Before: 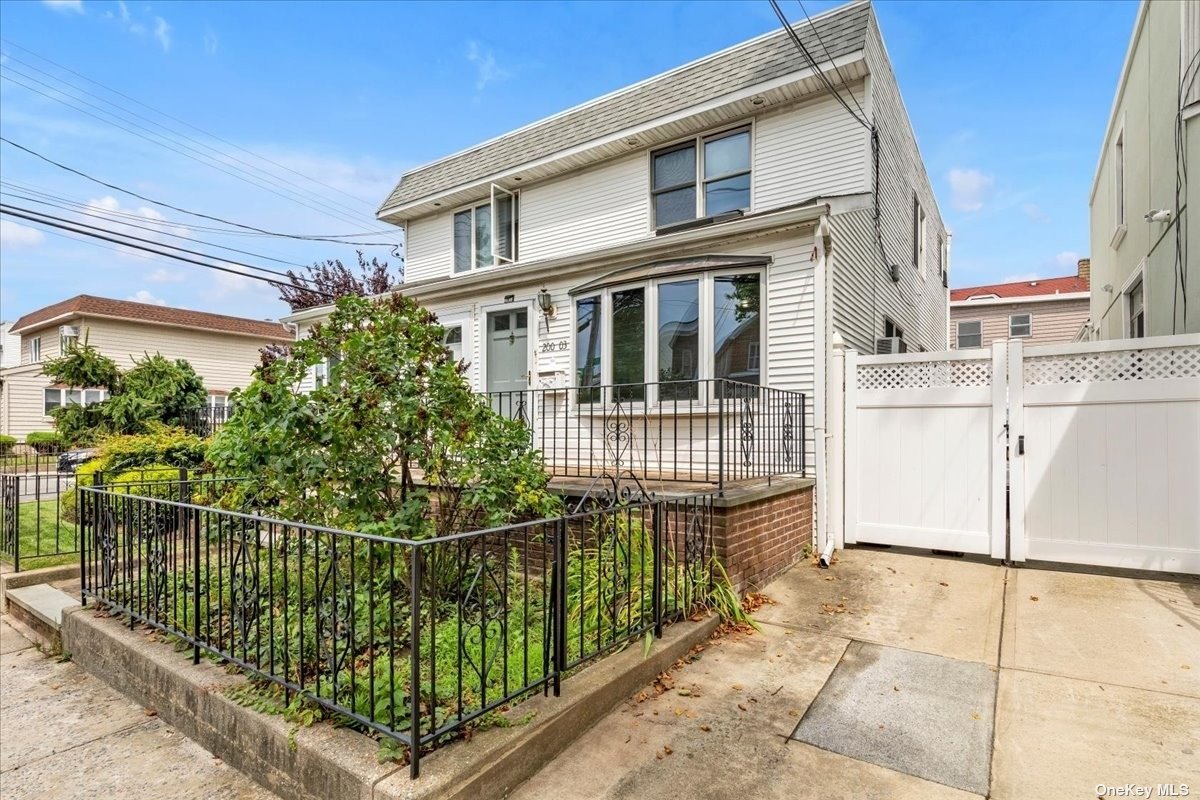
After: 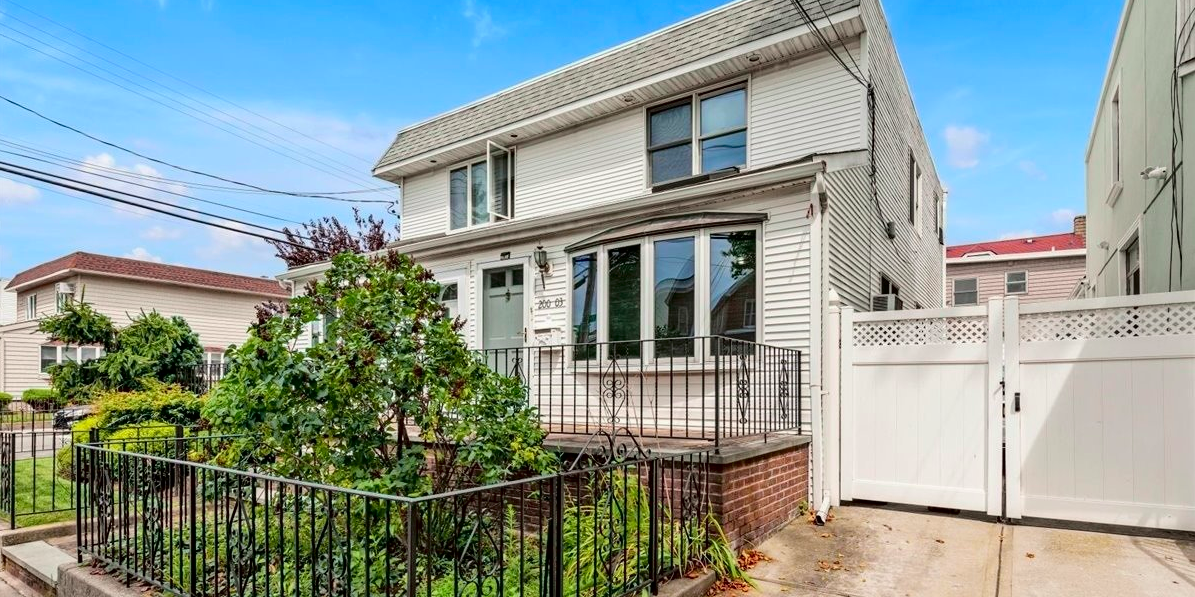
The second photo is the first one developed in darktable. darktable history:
tone curve: curves: ch0 [(0, 0) (0.068, 0.012) (0.183, 0.089) (0.341, 0.283) (0.547, 0.532) (0.828, 0.815) (1, 0.983)]; ch1 [(0, 0) (0.23, 0.166) (0.34, 0.308) (0.371, 0.337) (0.429, 0.411) (0.477, 0.462) (0.499, 0.498) (0.529, 0.537) (0.559, 0.582) (0.743, 0.798) (1, 1)]; ch2 [(0, 0) (0.431, 0.414) (0.498, 0.503) (0.524, 0.528) (0.568, 0.546) (0.6, 0.597) (0.634, 0.645) (0.728, 0.742) (1, 1)], color space Lab, independent channels, preserve colors none
crop: left 0.387%, top 5.469%, bottom 19.809%
